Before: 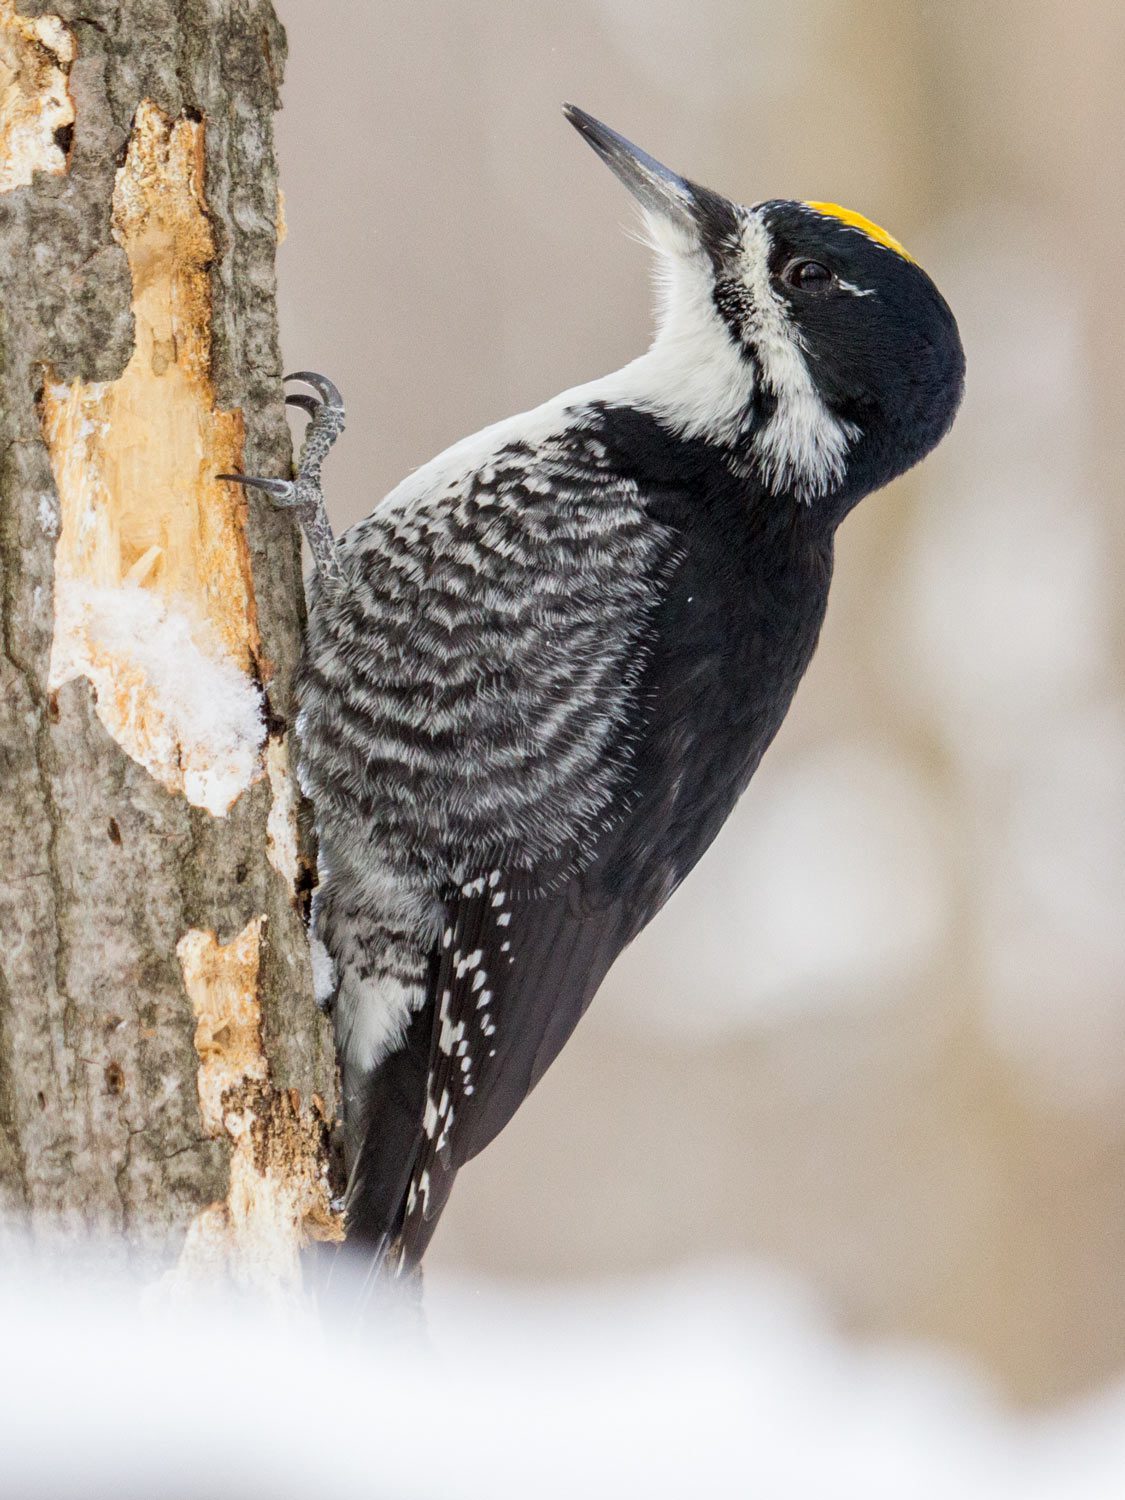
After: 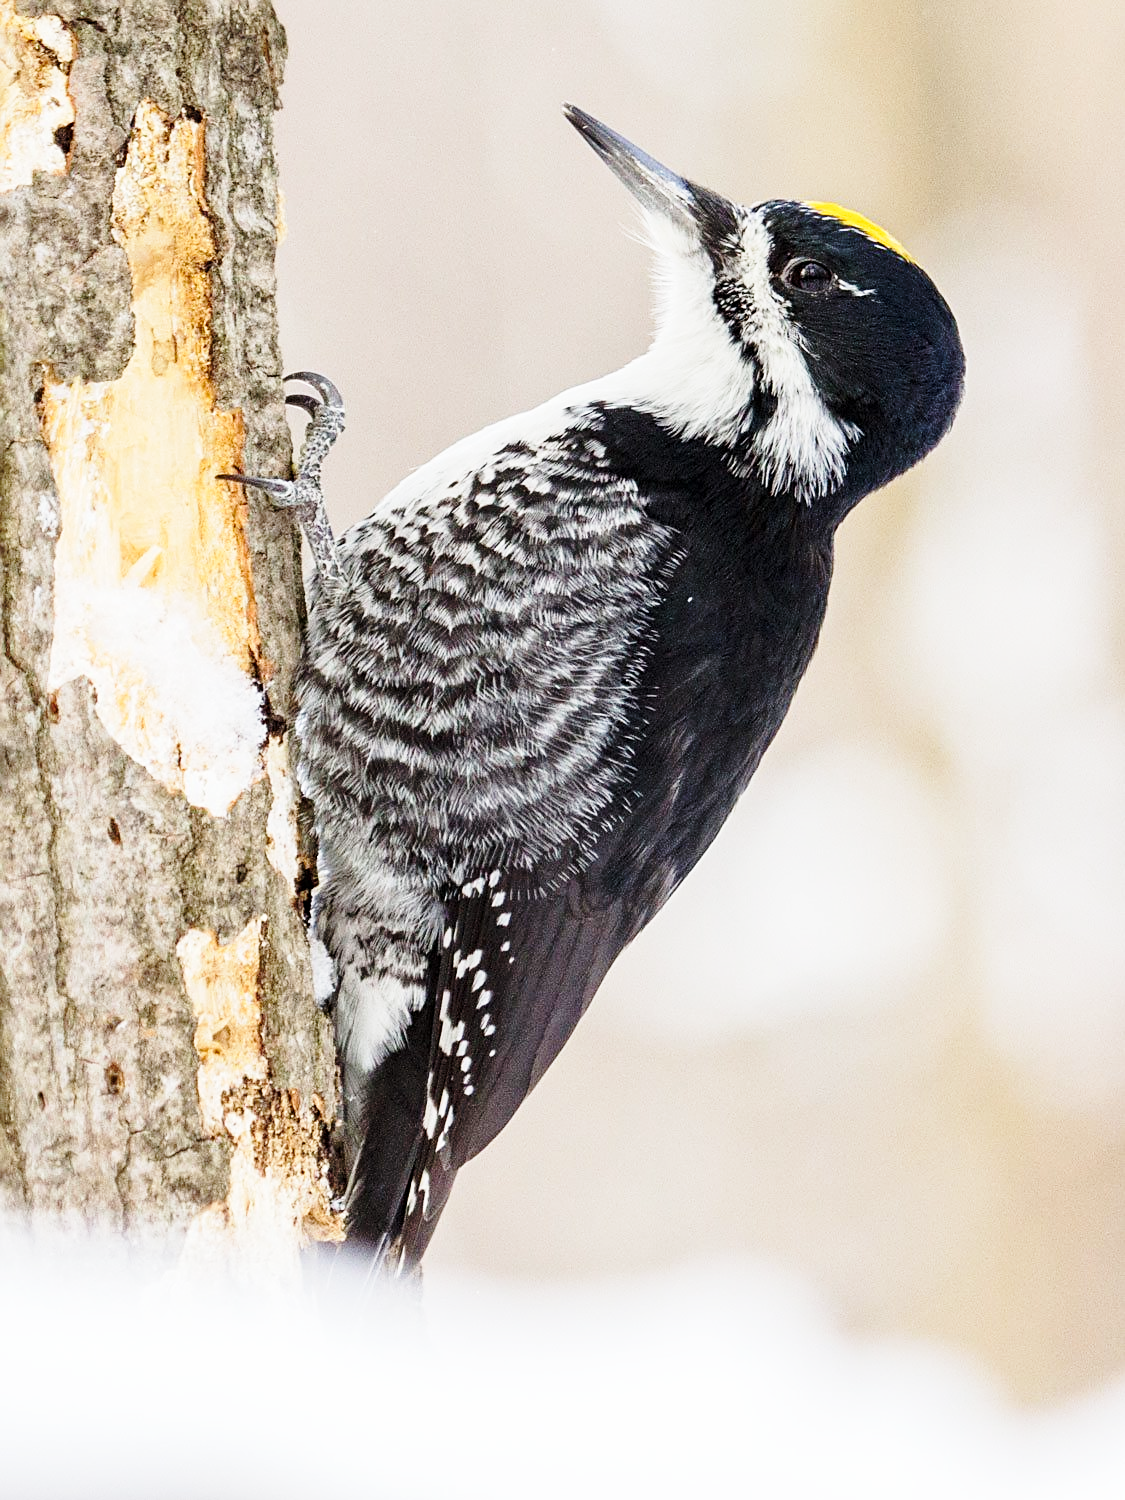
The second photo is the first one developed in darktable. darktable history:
base curve: curves: ch0 [(0, 0) (0.028, 0.03) (0.121, 0.232) (0.46, 0.748) (0.859, 0.968) (1, 1)], preserve colors none
sharpen: on, module defaults
